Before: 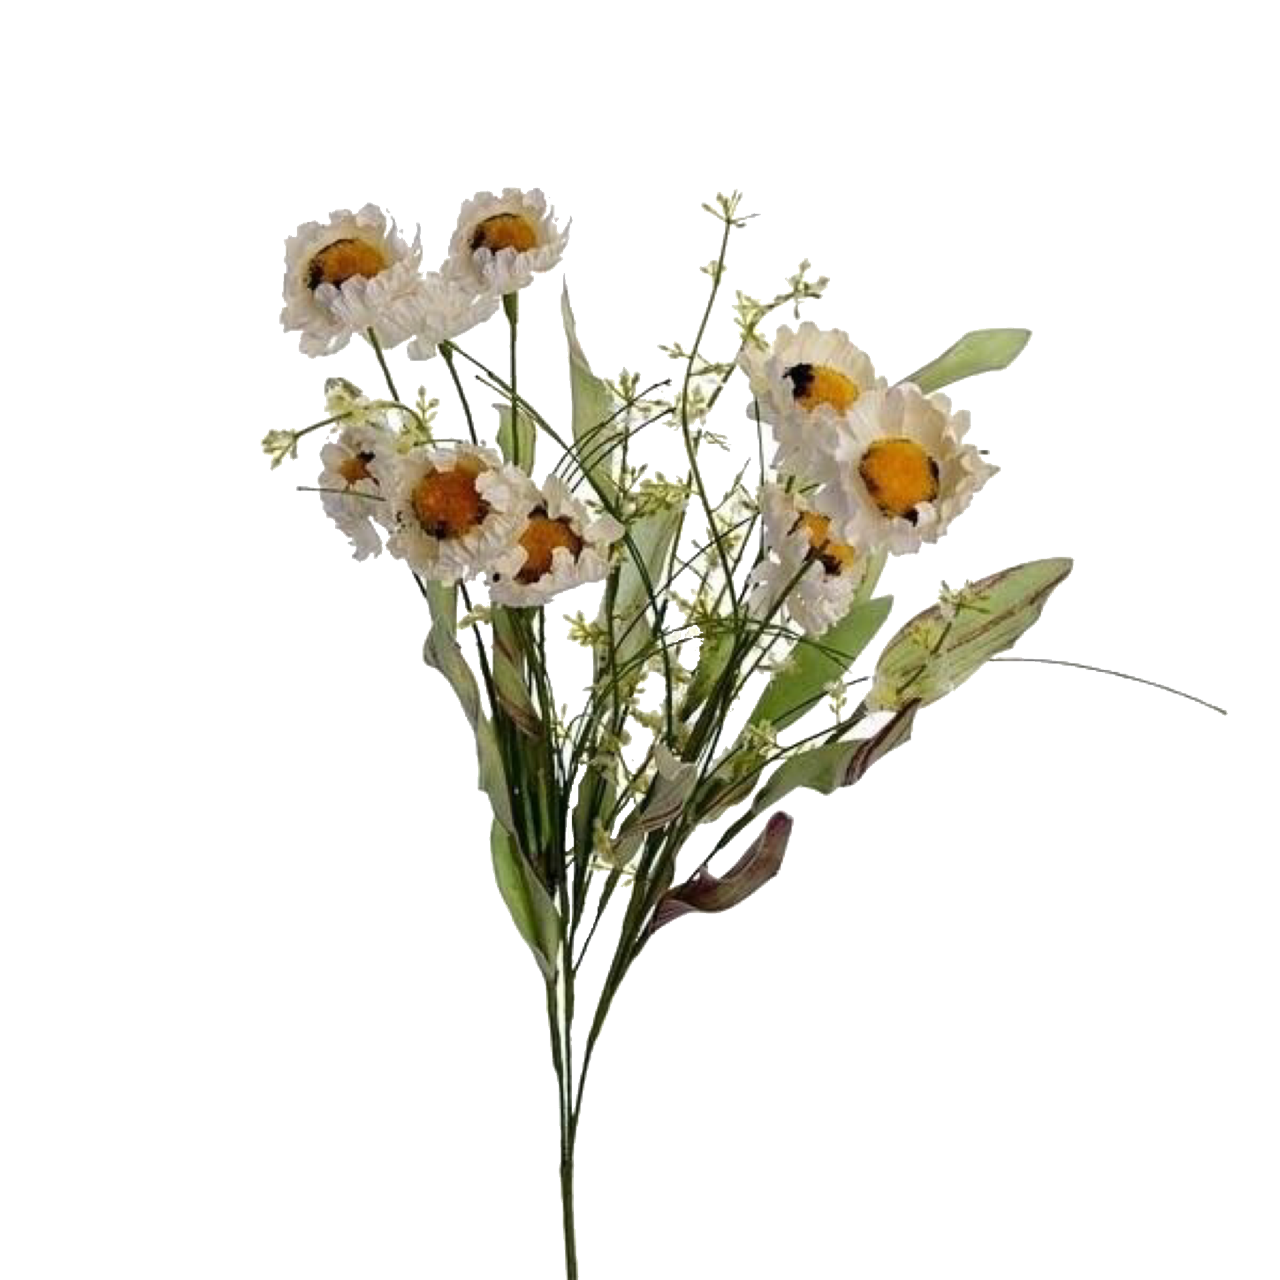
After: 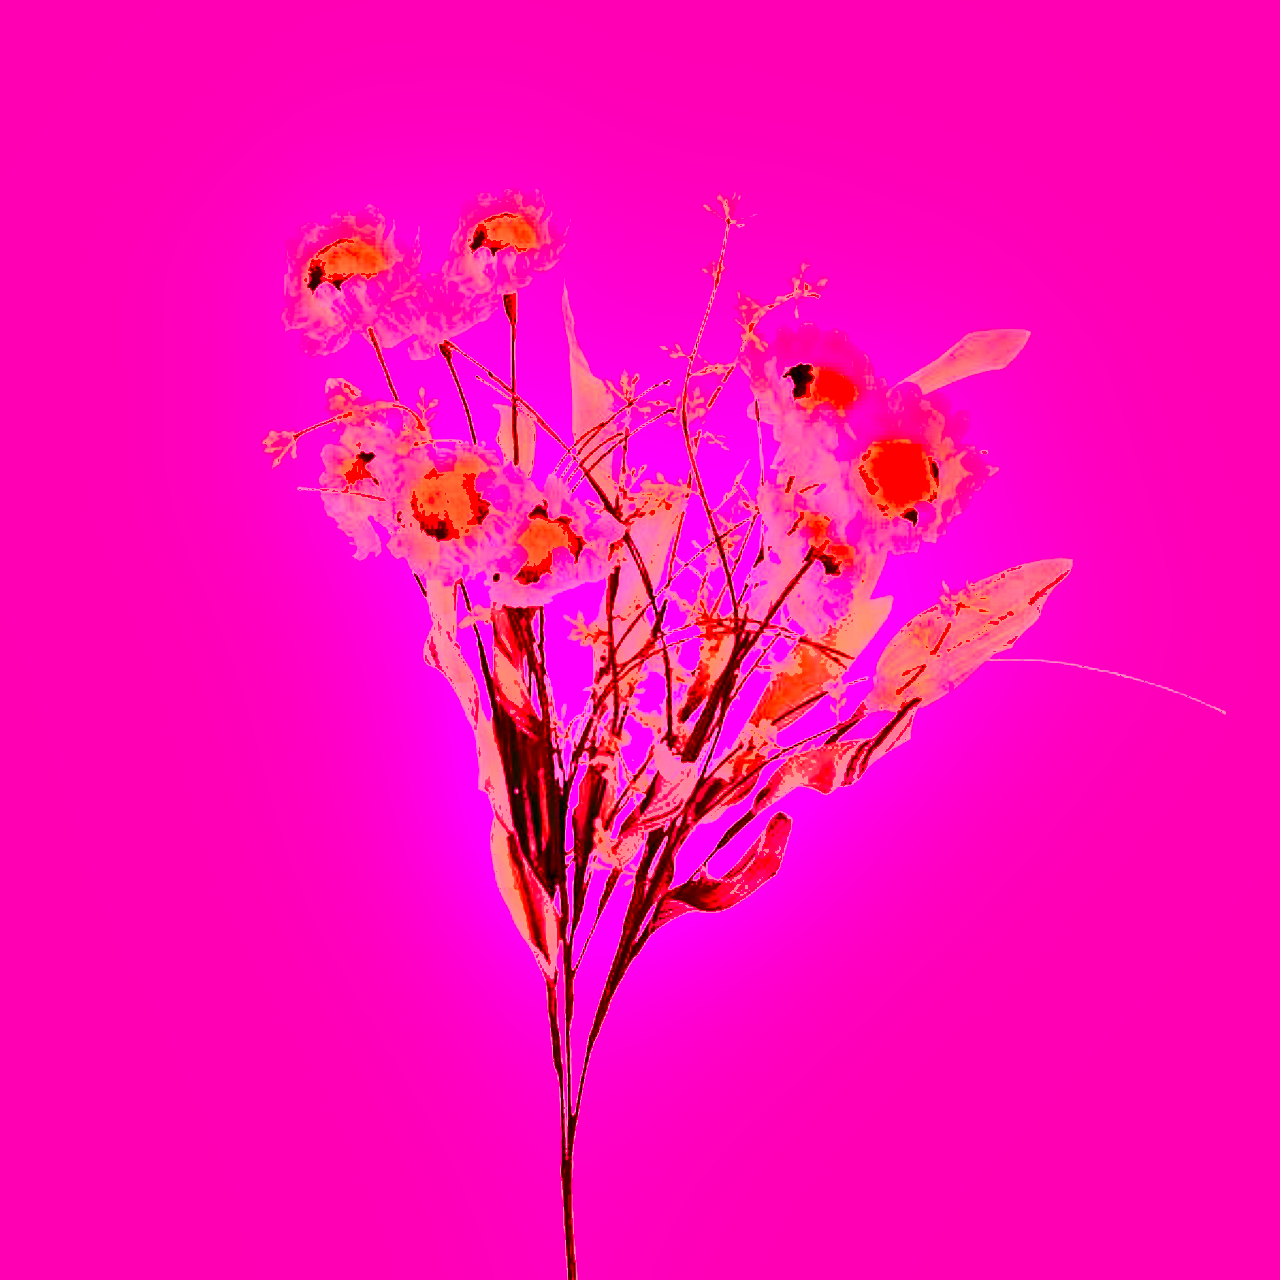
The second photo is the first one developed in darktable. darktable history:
white balance: red 4.26, blue 1.802
shadows and highlights: shadows 37.27, highlights -28.18, soften with gaussian
